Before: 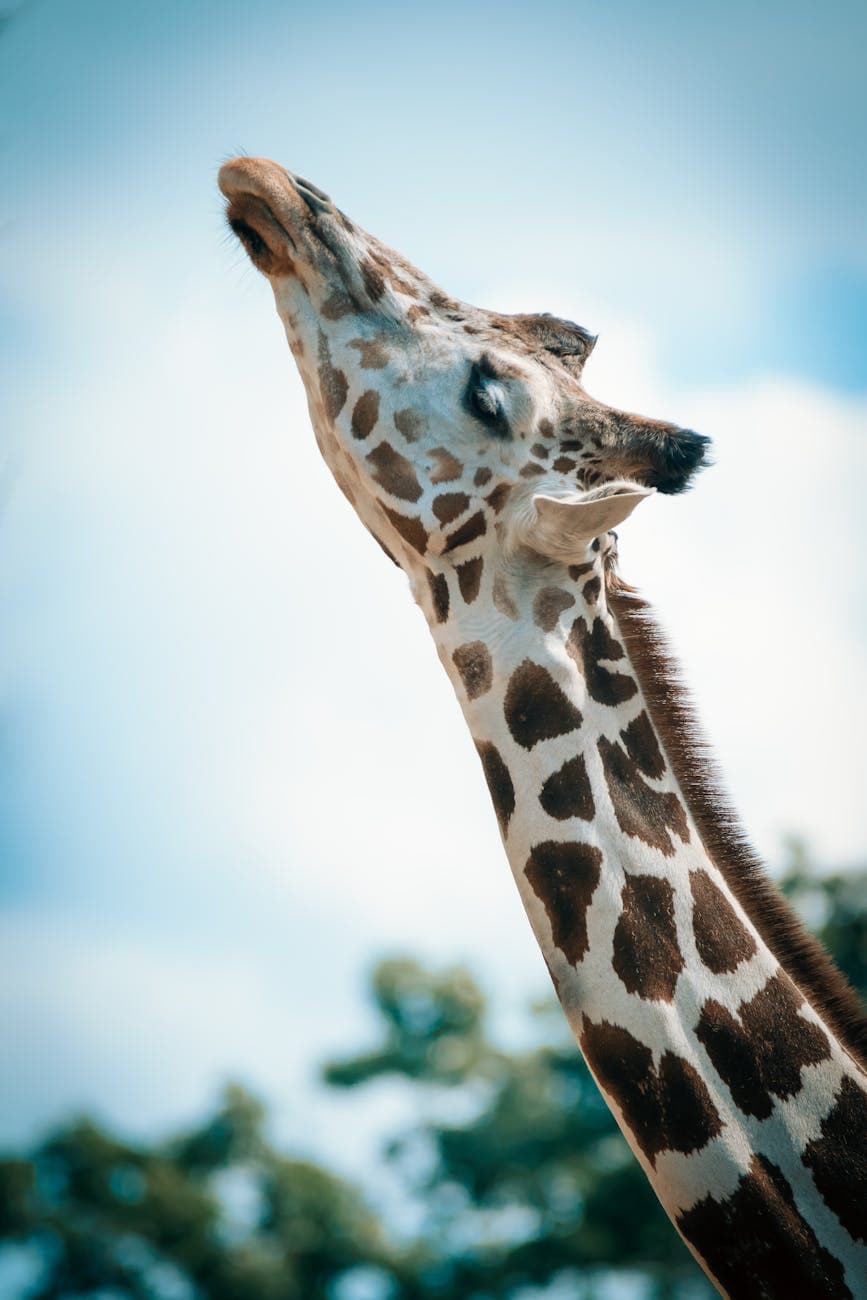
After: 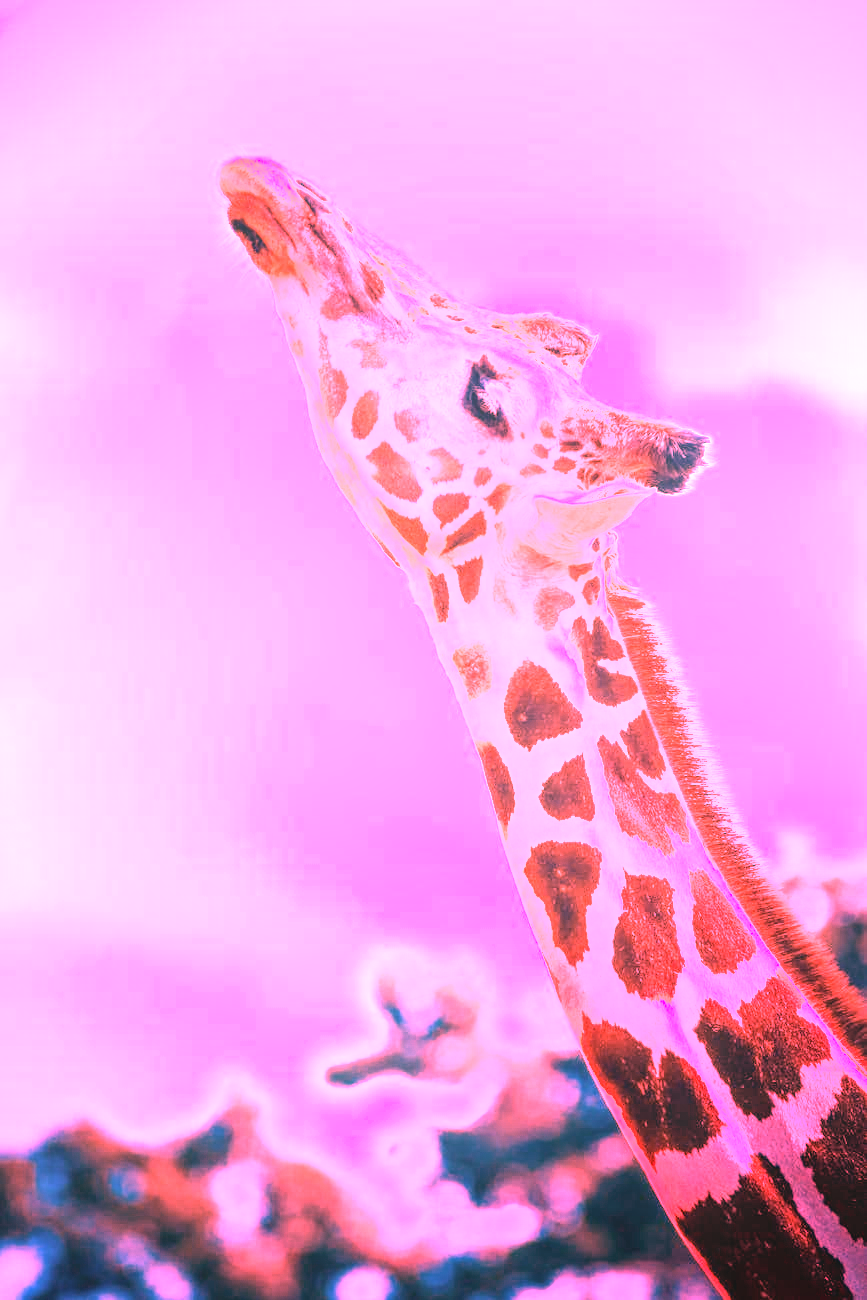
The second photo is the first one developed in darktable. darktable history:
contrast equalizer: y [[0.439, 0.44, 0.442, 0.457, 0.493, 0.498], [0.5 ×6], [0.5 ×6], [0 ×6], [0 ×6]], mix 0.76
white balance: red 4.26, blue 1.802
local contrast: on, module defaults
